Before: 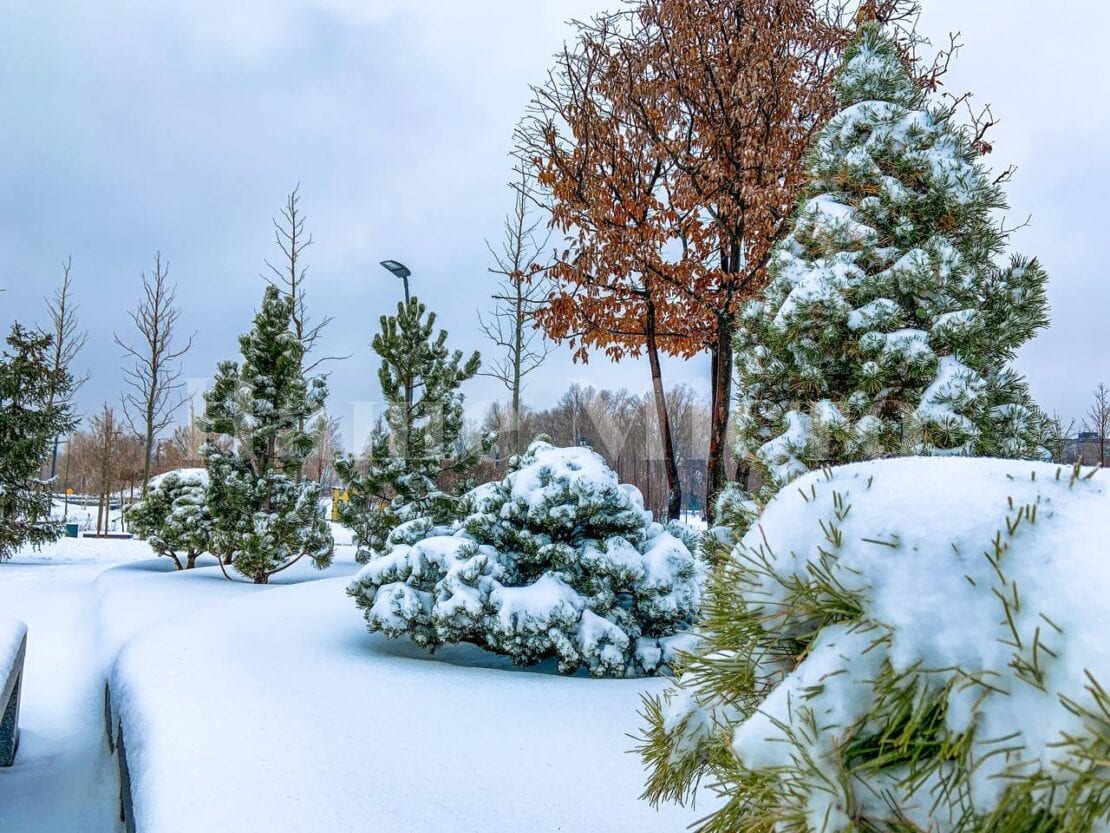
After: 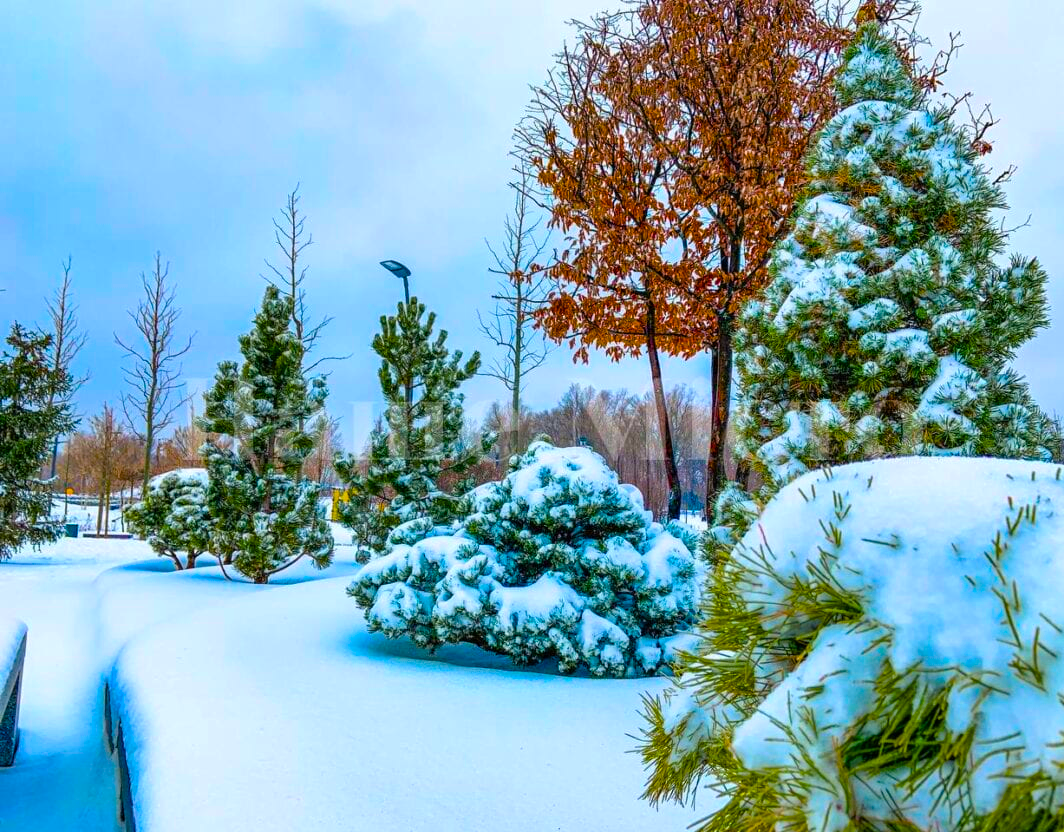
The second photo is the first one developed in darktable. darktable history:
crop: right 4.126%, bottom 0.031%
color balance rgb: linear chroma grading › global chroma 42%, perceptual saturation grading › global saturation 42%, global vibrance 33%
